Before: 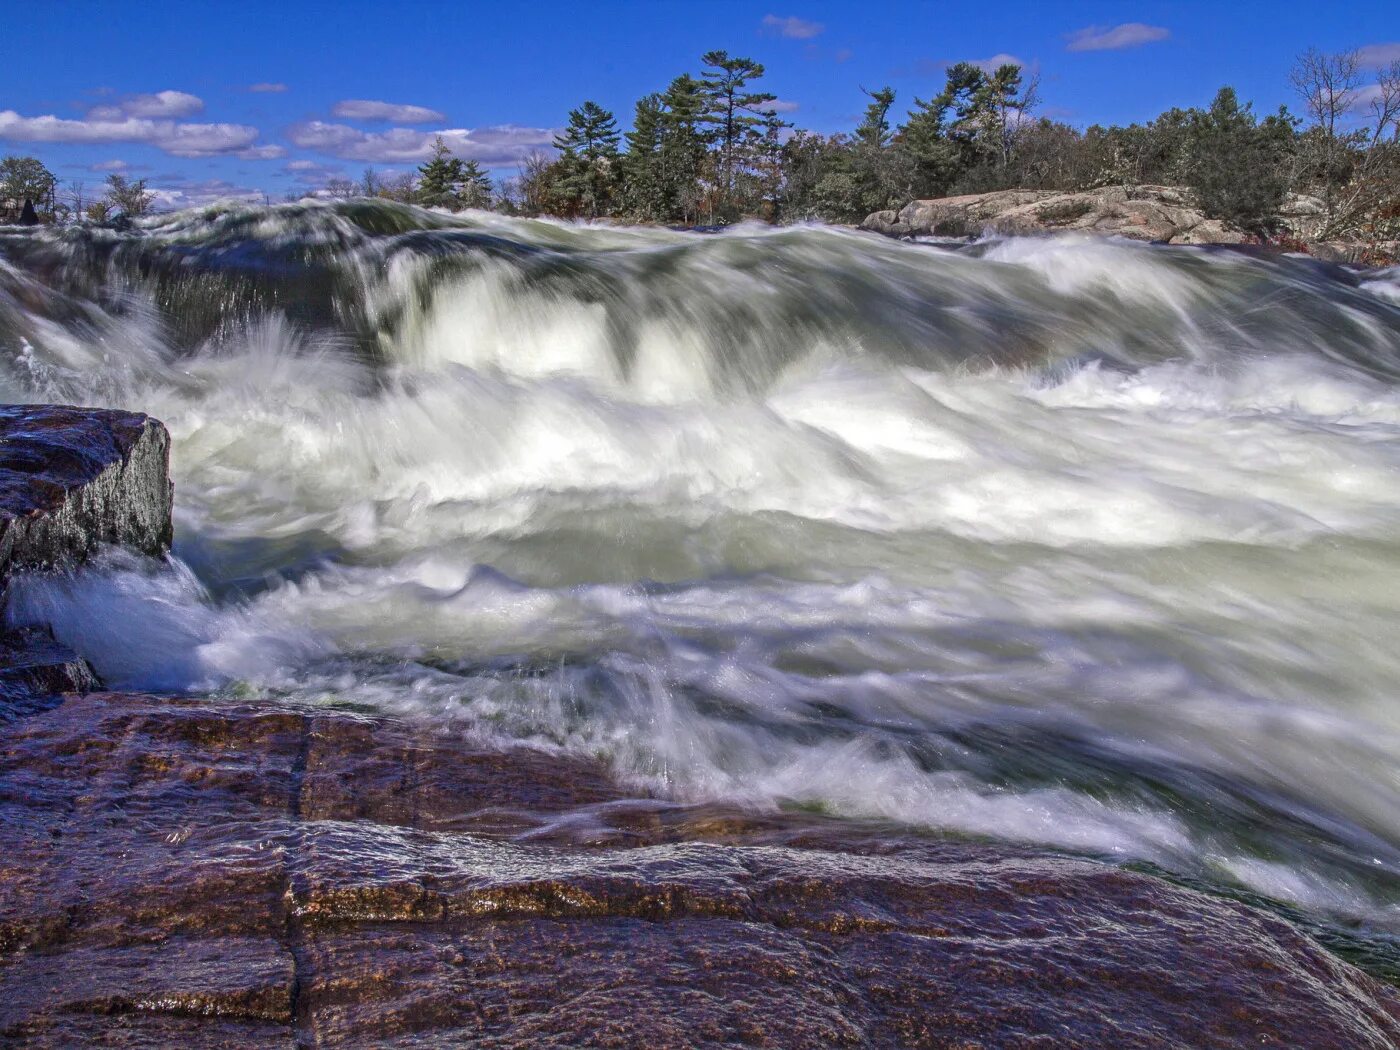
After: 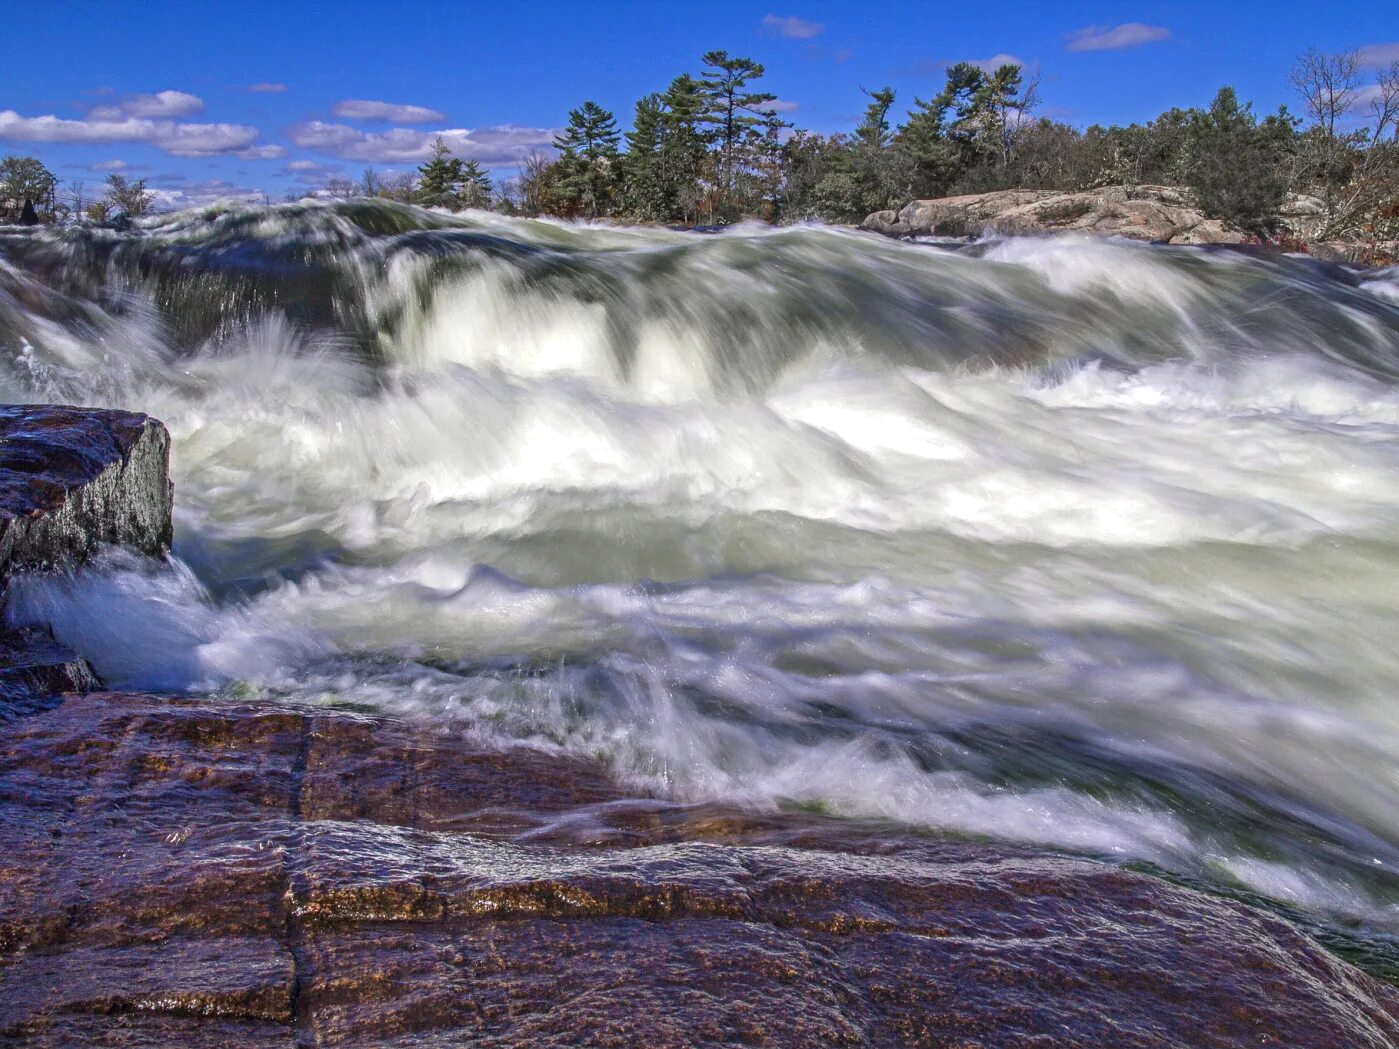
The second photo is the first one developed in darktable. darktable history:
exposure: exposure 0.129 EV, compensate highlight preservation false
crop: left 0.016%
